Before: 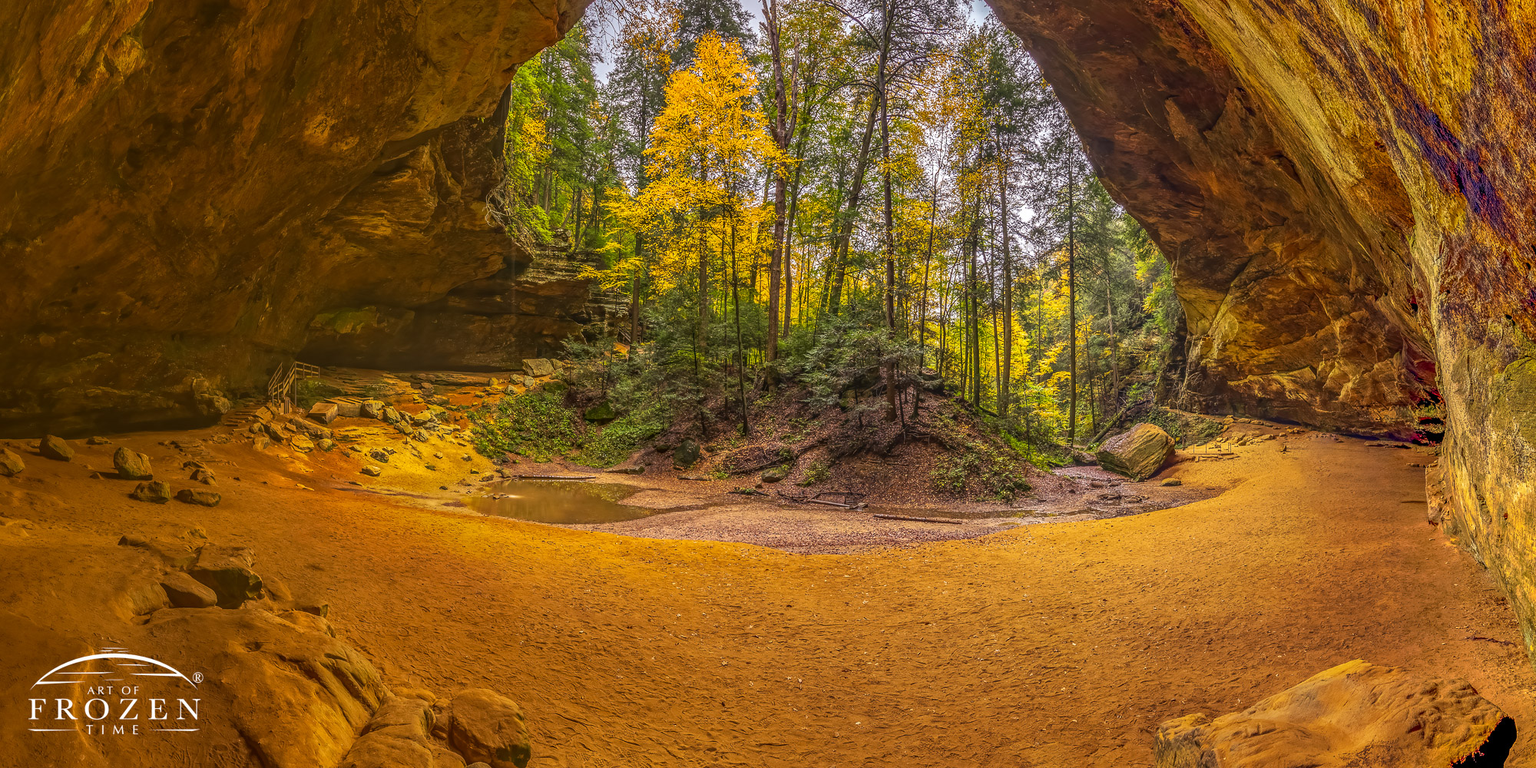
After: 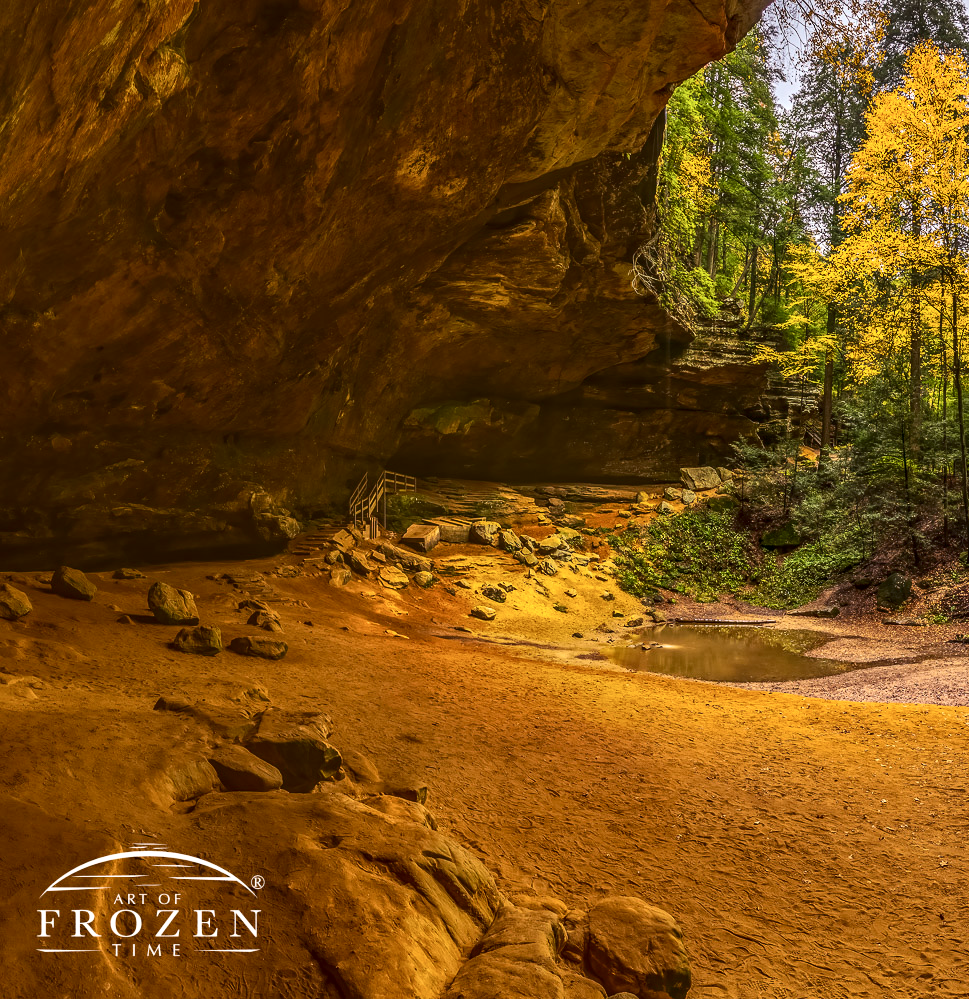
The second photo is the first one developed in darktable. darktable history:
contrast brightness saturation: contrast 0.215
crop and rotate: left 0.05%, top 0%, right 51.493%
local contrast: highlights 102%, shadows 103%, detail 120%, midtone range 0.2
